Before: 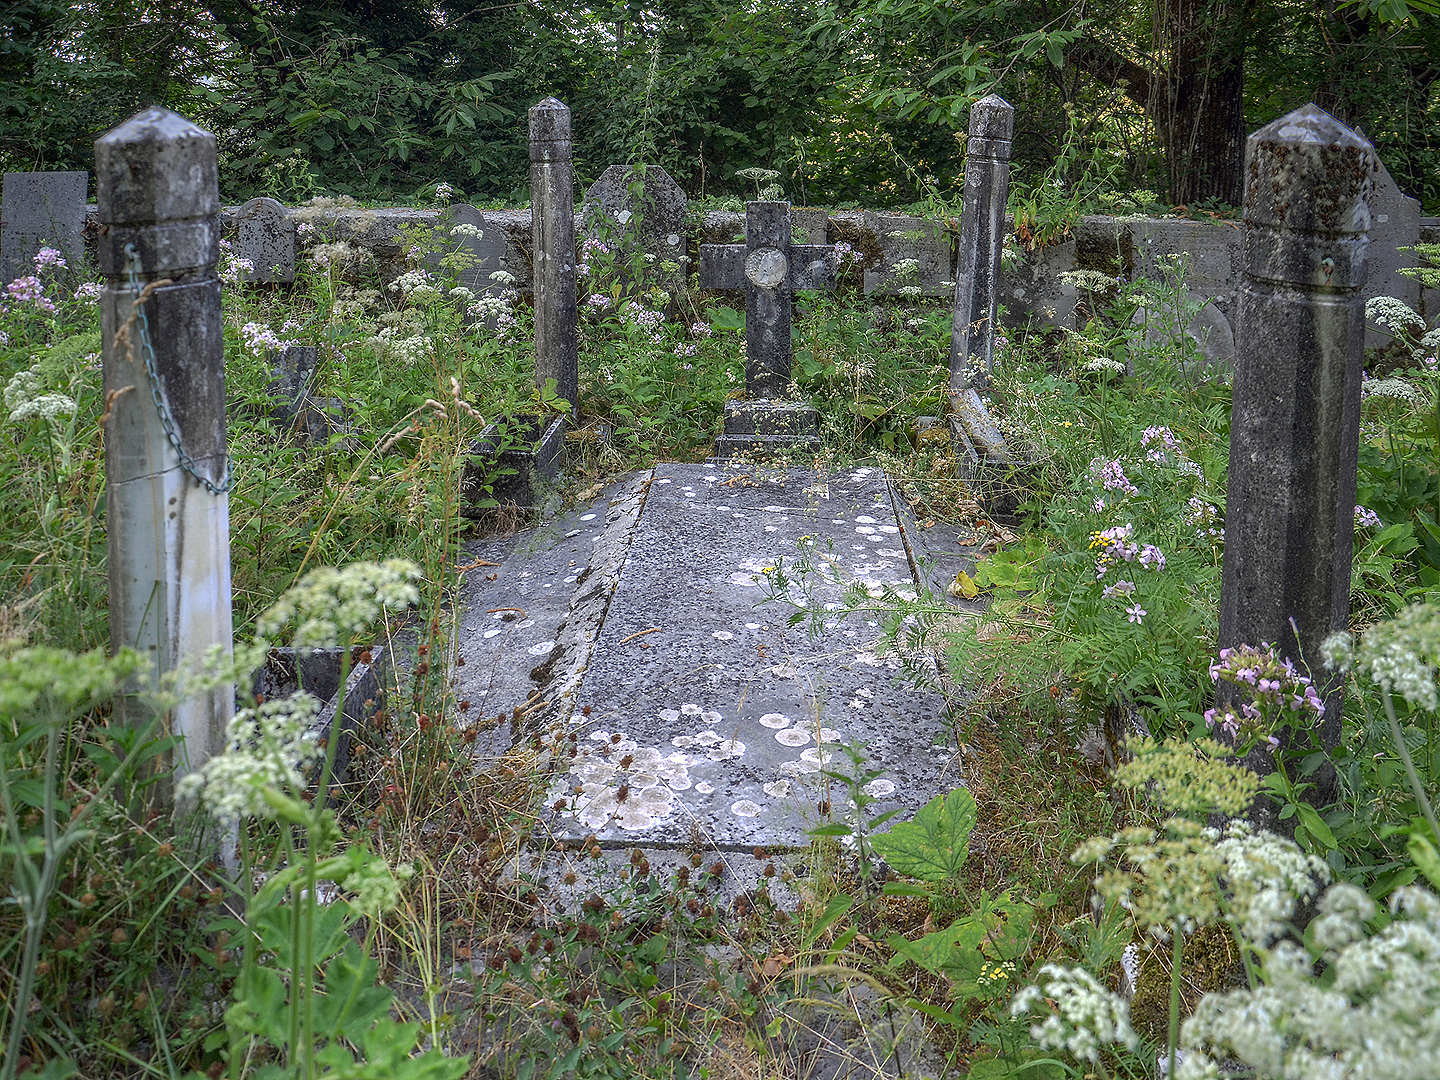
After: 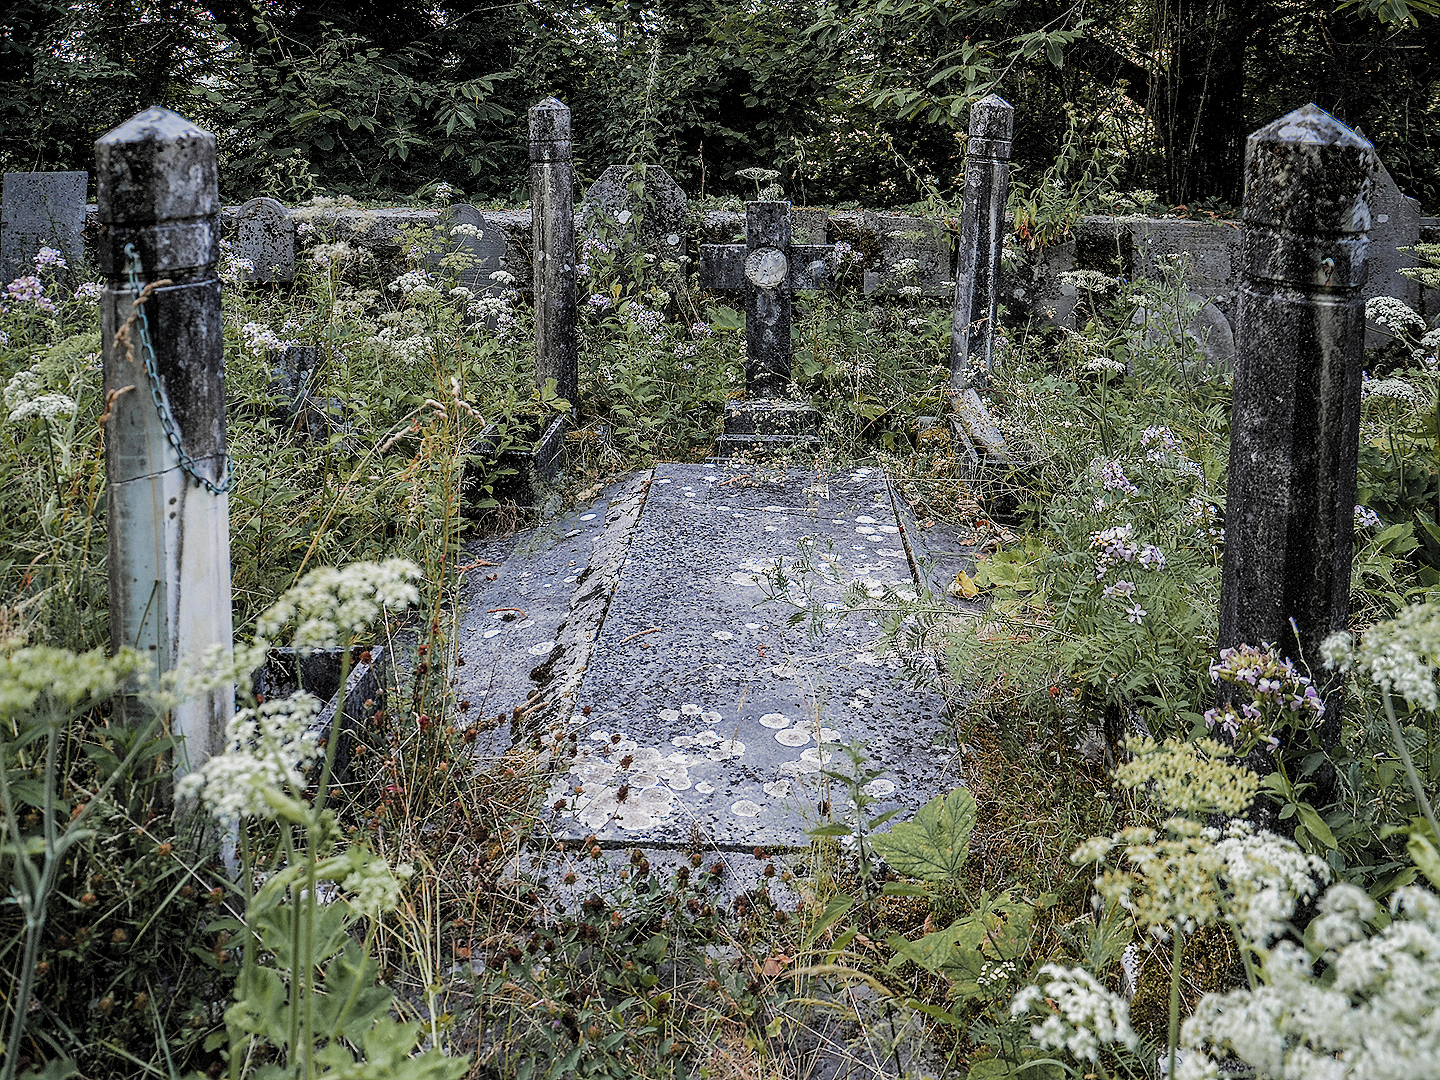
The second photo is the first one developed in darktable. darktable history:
contrast brightness saturation: contrast 0.083, saturation 0.2
sharpen: amount 0.214
color zones: curves: ch1 [(0.263, 0.53) (0.376, 0.287) (0.487, 0.512) (0.748, 0.547) (1, 0.513)]; ch2 [(0.262, 0.45) (0.751, 0.477)]
filmic rgb: black relative exposure -5.15 EV, white relative exposure 3.98 EV, hardness 2.89, contrast 1.404, highlights saturation mix -30.02%, add noise in highlights 0, preserve chrominance max RGB, color science v3 (2019), use custom middle-gray values true, contrast in highlights soft
shadows and highlights: radius 125.03, shadows 30.29, highlights -31.08, low approximation 0.01, soften with gaussian
